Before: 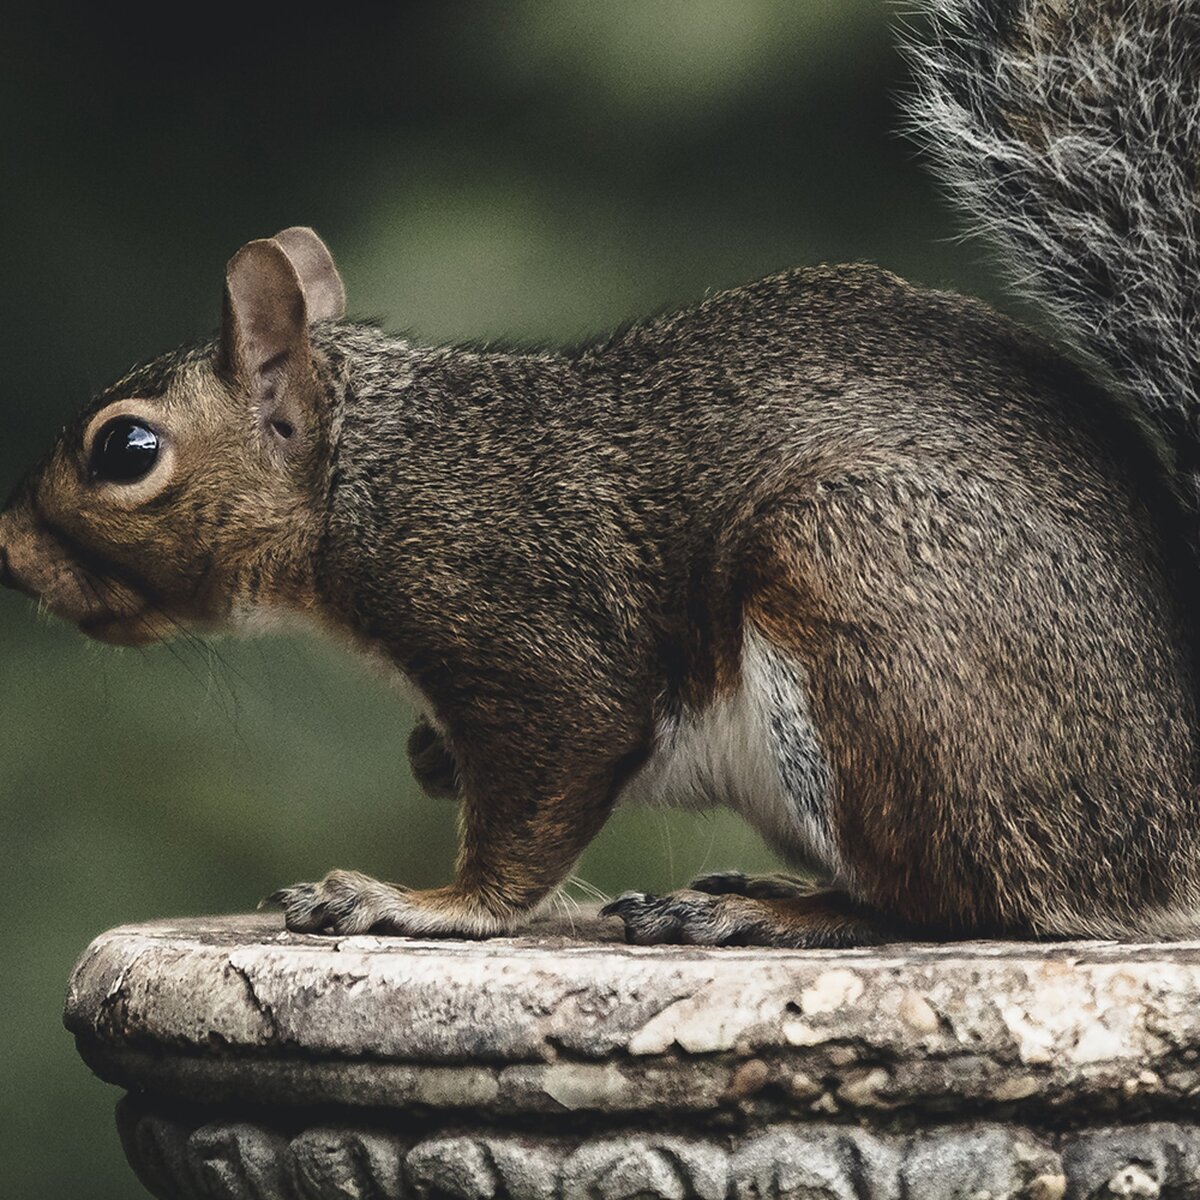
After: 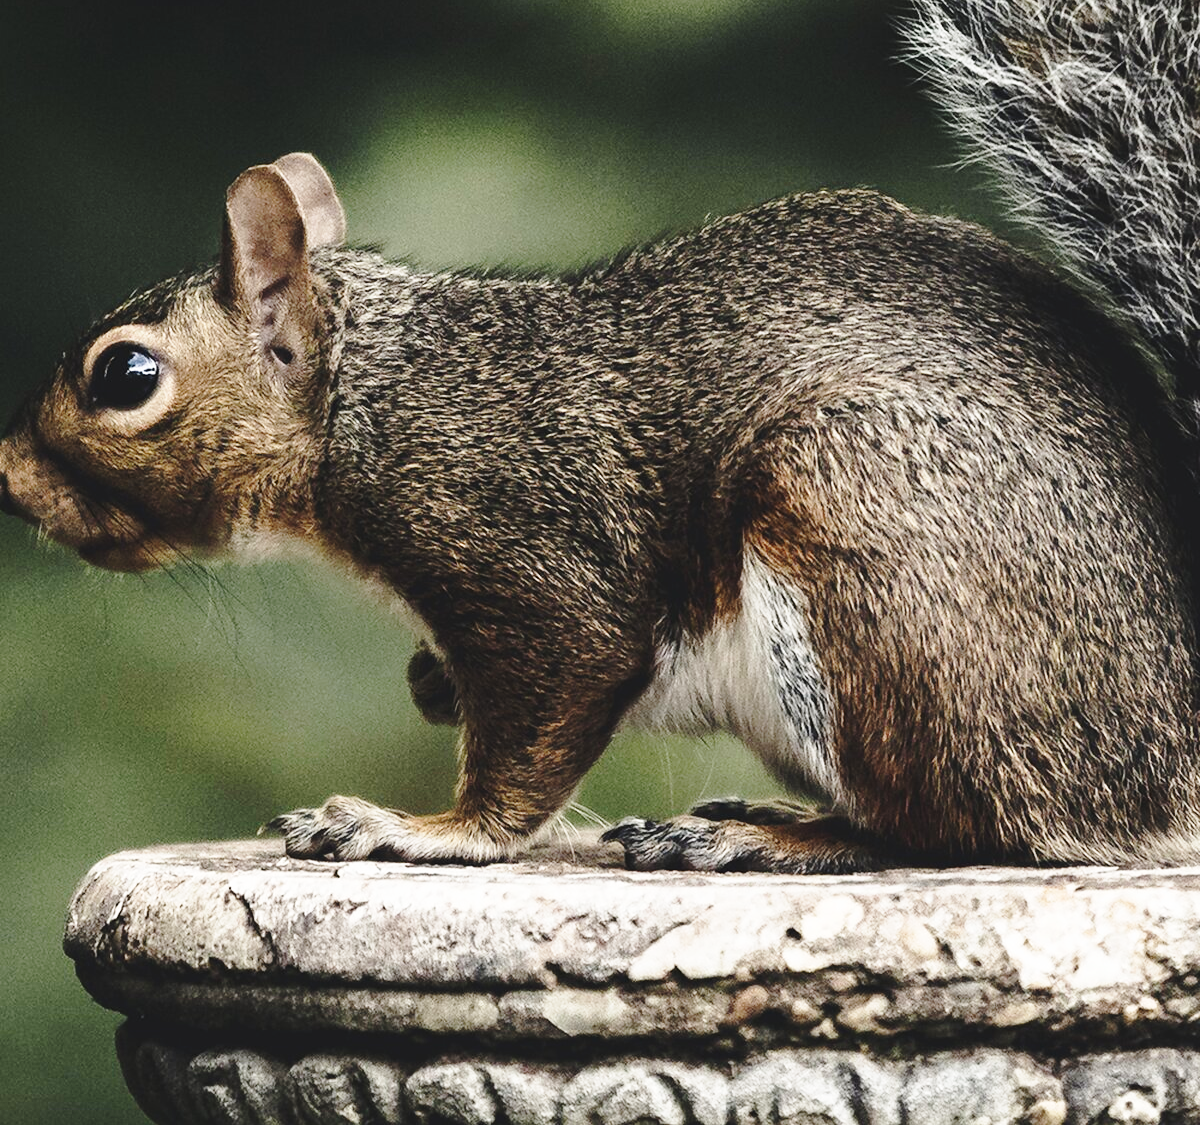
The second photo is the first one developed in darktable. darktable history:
crop and rotate: top 6.25%
base curve: curves: ch0 [(0, 0) (0.032, 0.037) (0.105, 0.228) (0.435, 0.76) (0.856, 0.983) (1, 1)], preserve colors none
